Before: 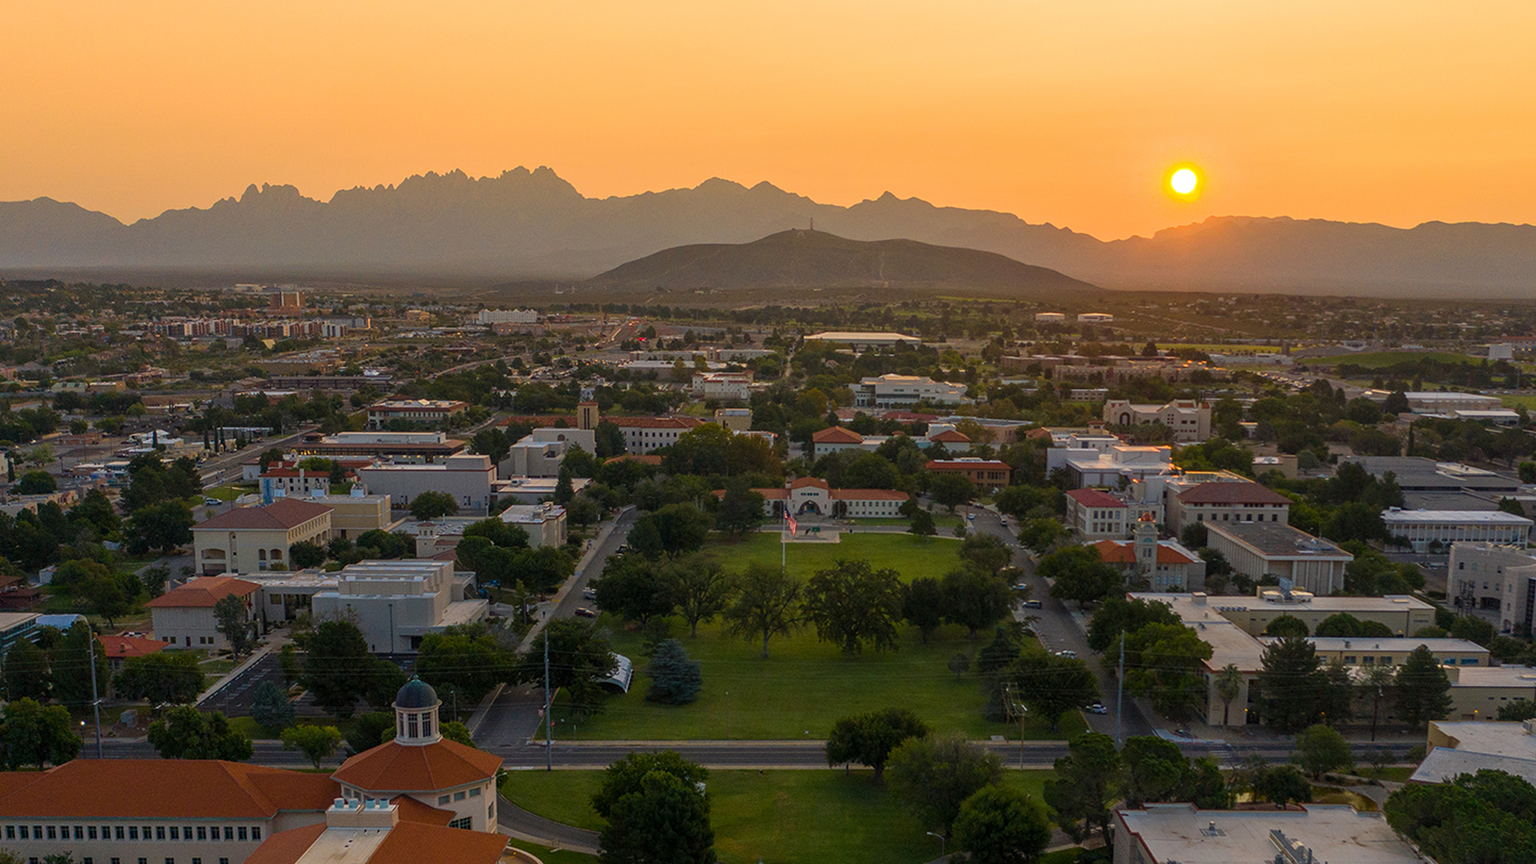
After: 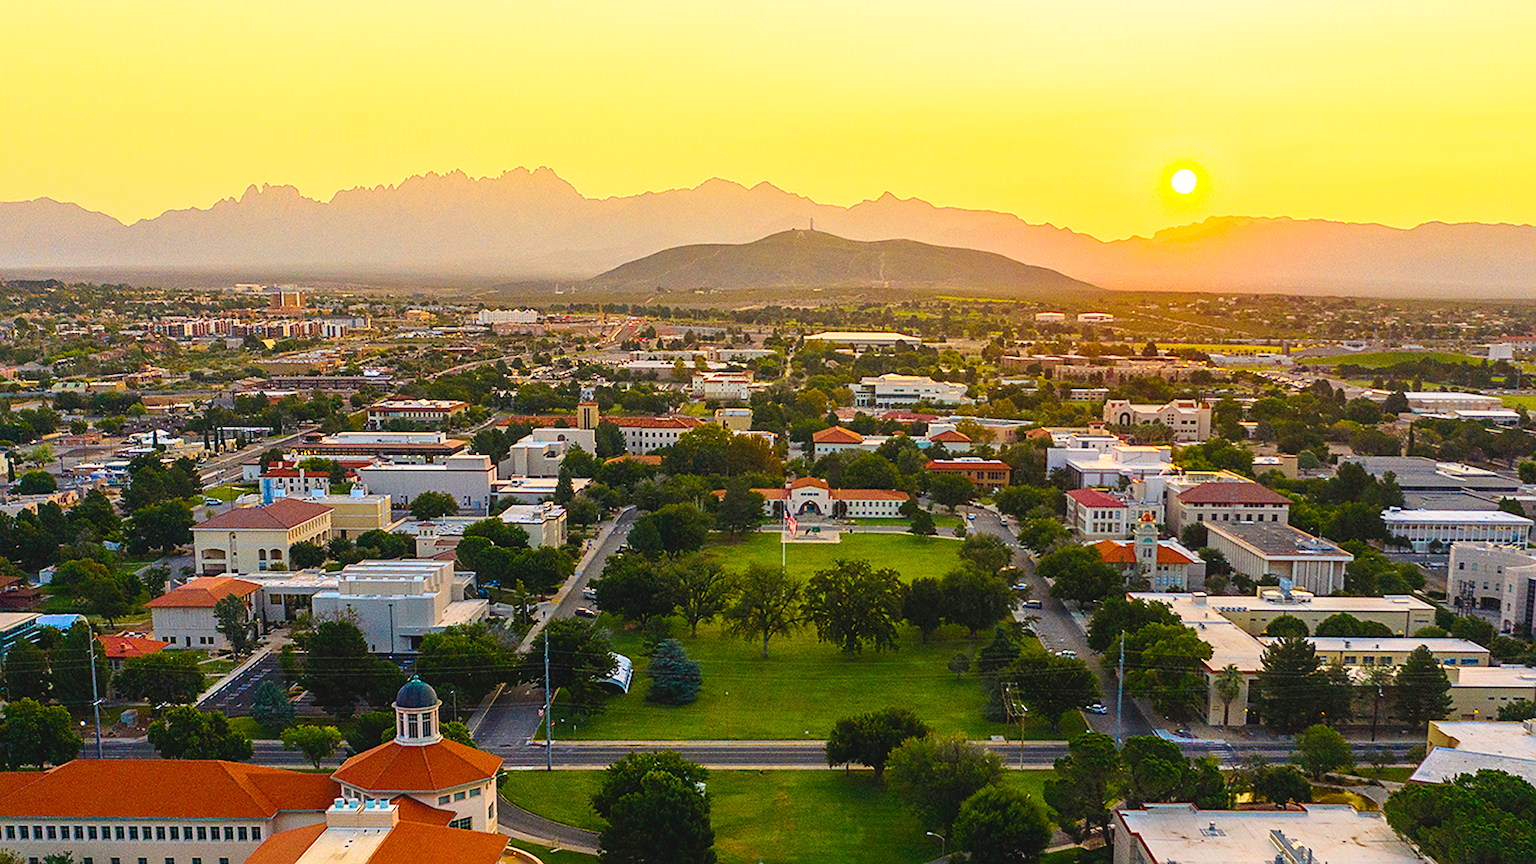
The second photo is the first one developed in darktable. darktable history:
base curve: curves: ch0 [(0, 0) (0.012, 0.01) (0.073, 0.168) (0.31, 0.711) (0.645, 0.957) (1, 1)], exposure shift 0.01, preserve colors none
tone equalizer: edges refinement/feathering 500, mask exposure compensation -1.57 EV, preserve details no
contrast brightness saturation: contrast 0.203, brightness 0.151, saturation 0.14
sharpen: radius 1.935
color balance rgb: global offset › luminance 0.691%, linear chroma grading › shadows 31.714%, linear chroma grading › global chroma -2.327%, linear chroma grading › mid-tones 4.148%, perceptual saturation grading › global saturation 0.129%, perceptual saturation grading › mid-tones 11.067%, global vibrance 20%
exposure: exposure -0.316 EV, compensate exposure bias true, compensate highlight preservation false
color correction: highlights b* 3.01
